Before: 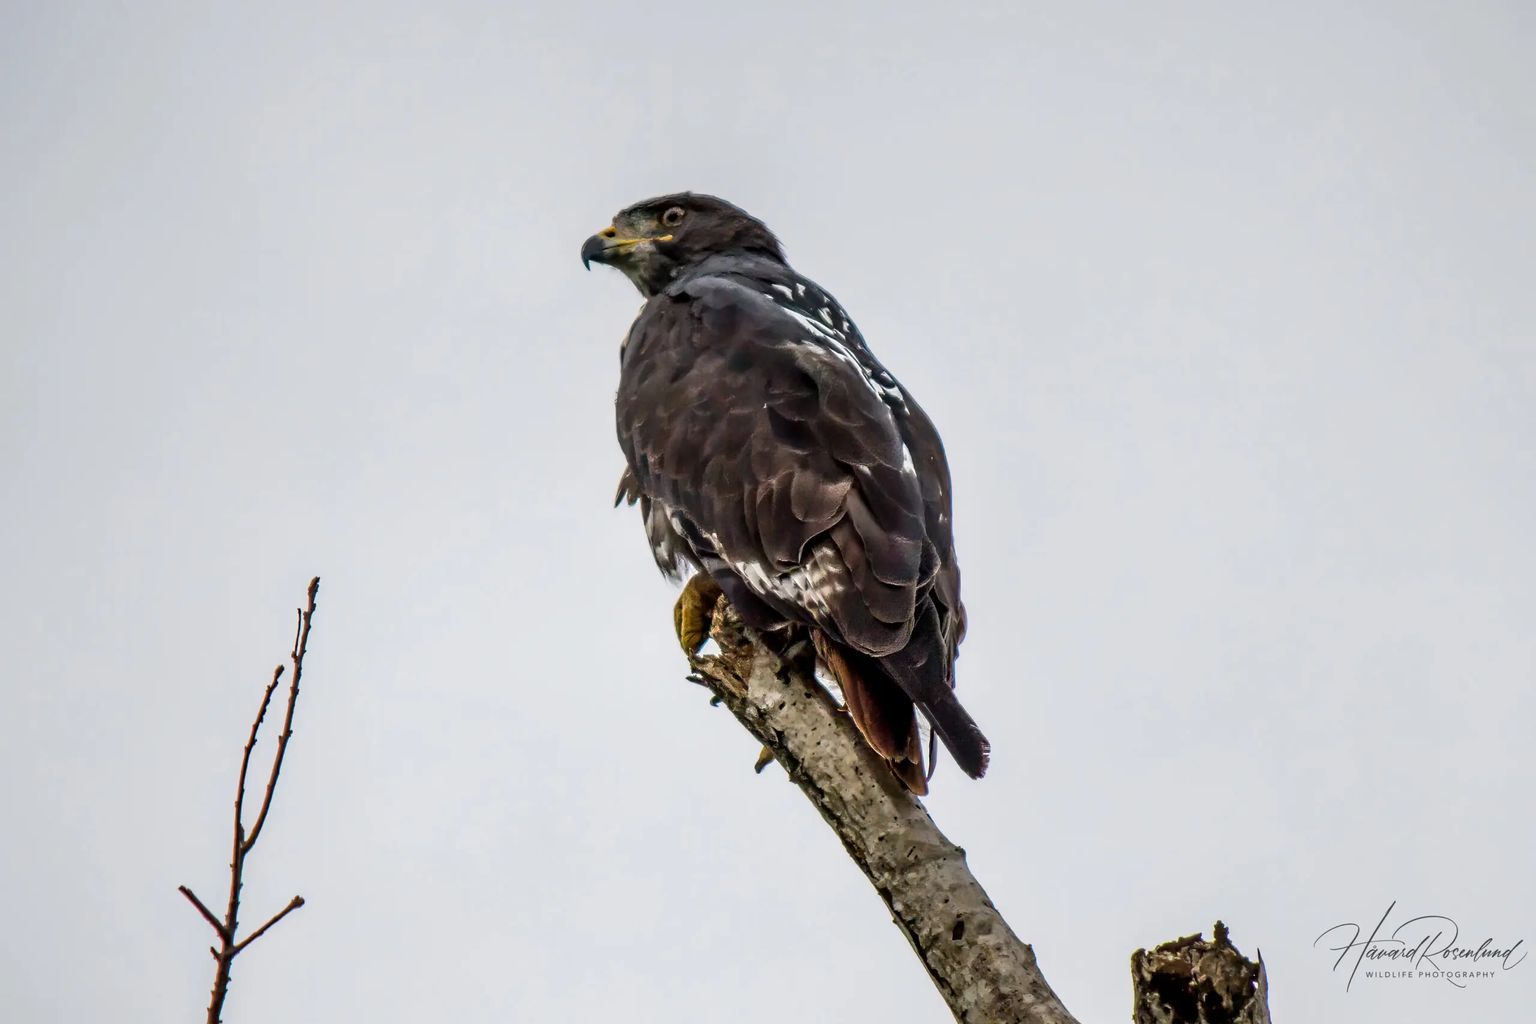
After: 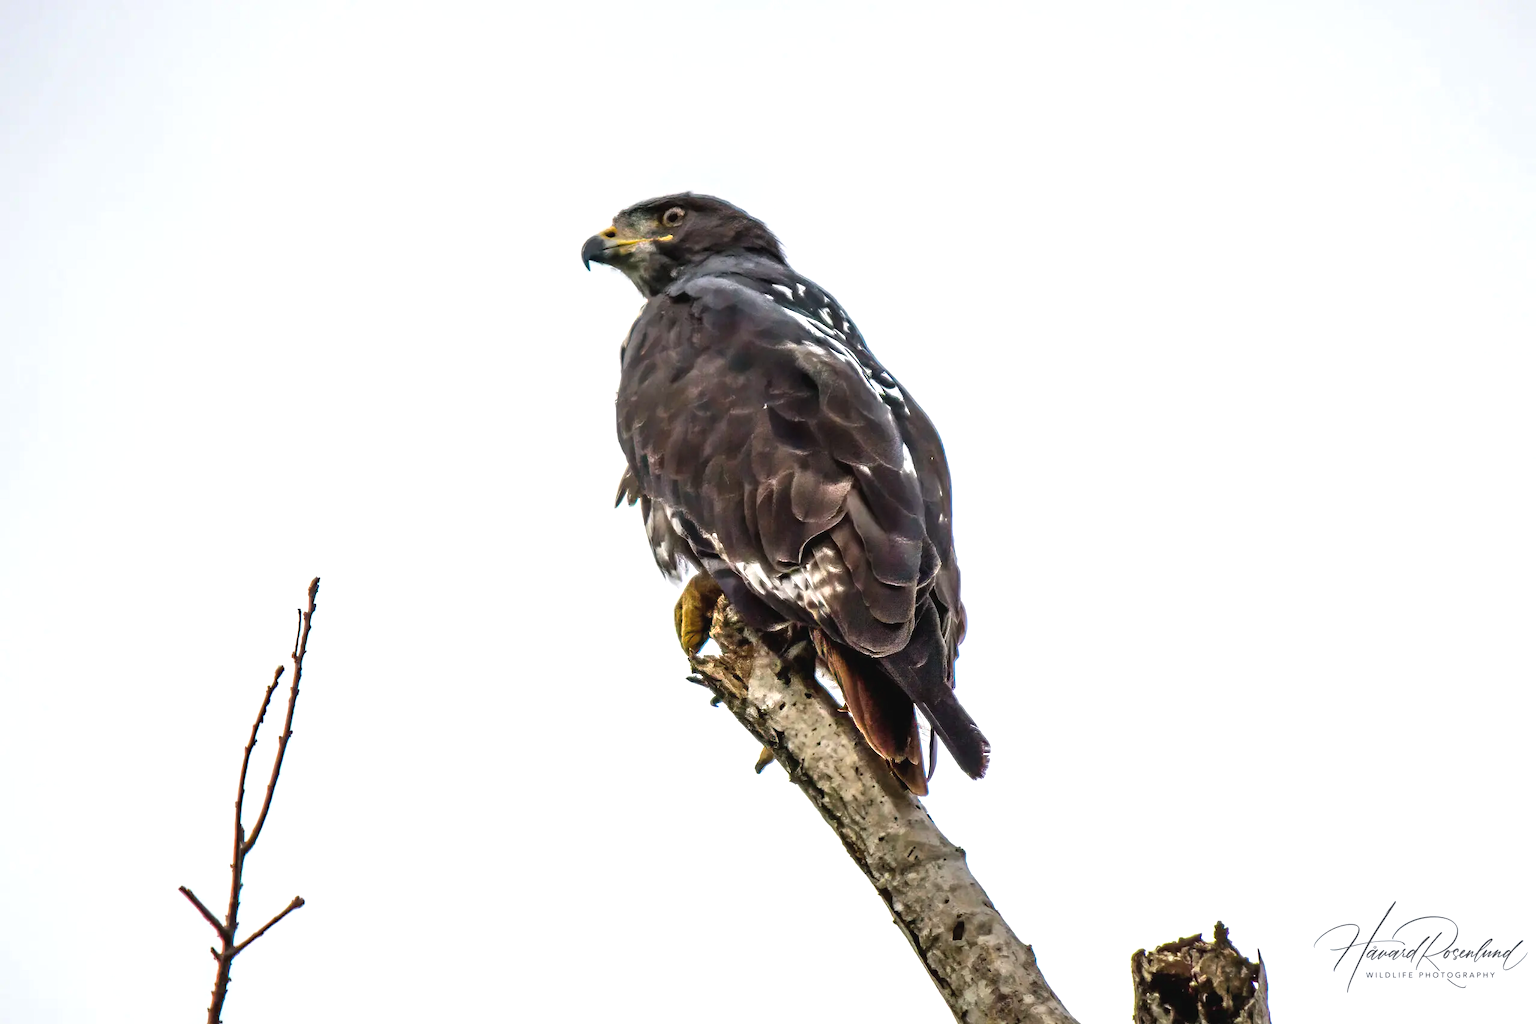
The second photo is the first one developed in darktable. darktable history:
exposure: black level correction -0.002, exposure 0.712 EV, compensate highlight preservation false
